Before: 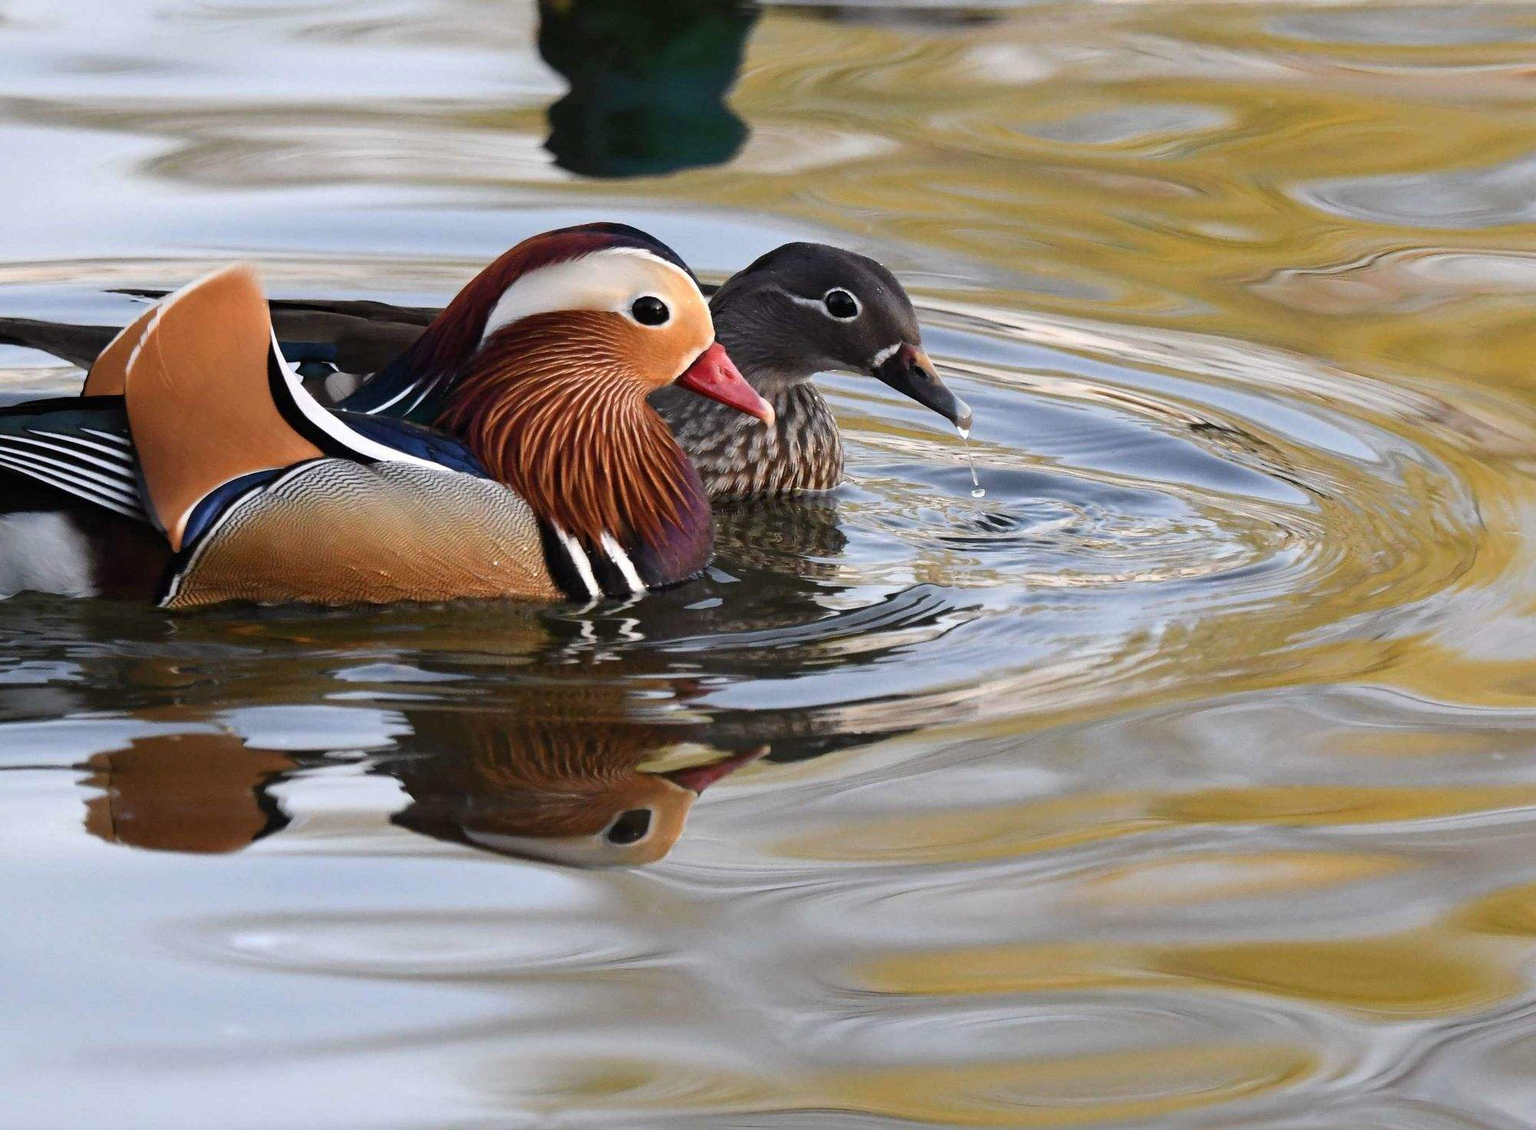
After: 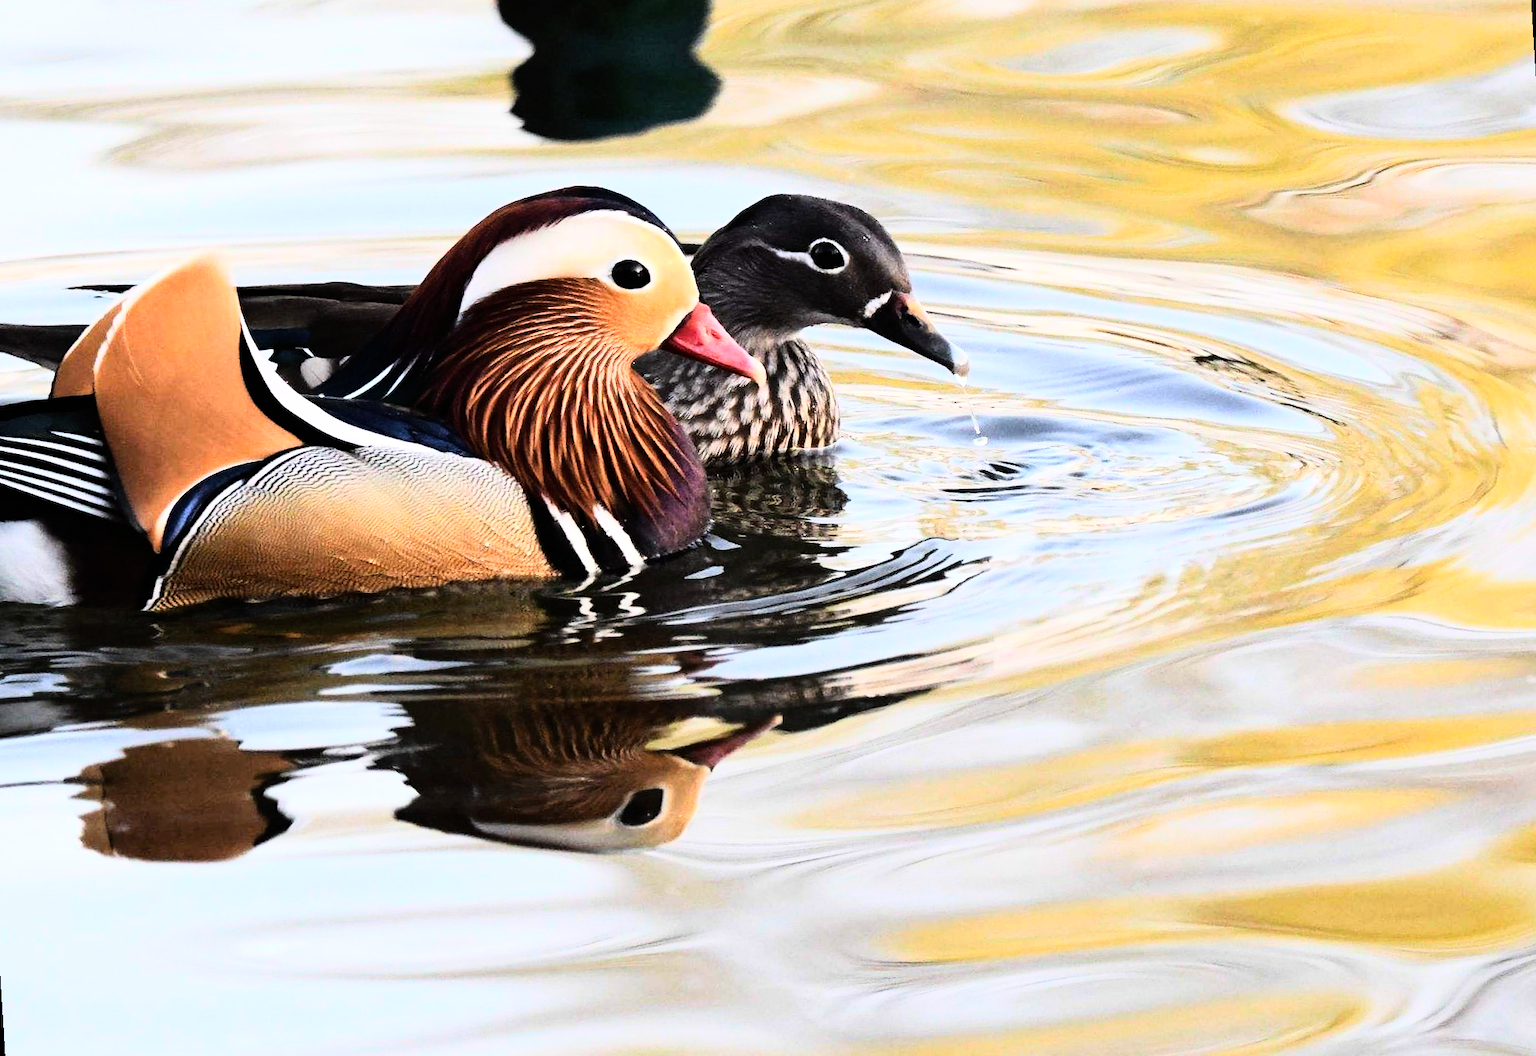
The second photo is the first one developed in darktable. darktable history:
color correction: highlights a* 0.003, highlights b* -0.283
rotate and perspective: rotation -3.52°, crop left 0.036, crop right 0.964, crop top 0.081, crop bottom 0.919
rgb curve: curves: ch0 [(0, 0) (0.21, 0.15) (0.24, 0.21) (0.5, 0.75) (0.75, 0.96) (0.89, 0.99) (1, 1)]; ch1 [(0, 0.02) (0.21, 0.13) (0.25, 0.2) (0.5, 0.67) (0.75, 0.9) (0.89, 0.97) (1, 1)]; ch2 [(0, 0.02) (0.21, 0.13) (0.25, 0.2) (0.5, 0.67) (0.75, 0.9) (0.89, 0.97) (1, 1)], compensate middle gray true
